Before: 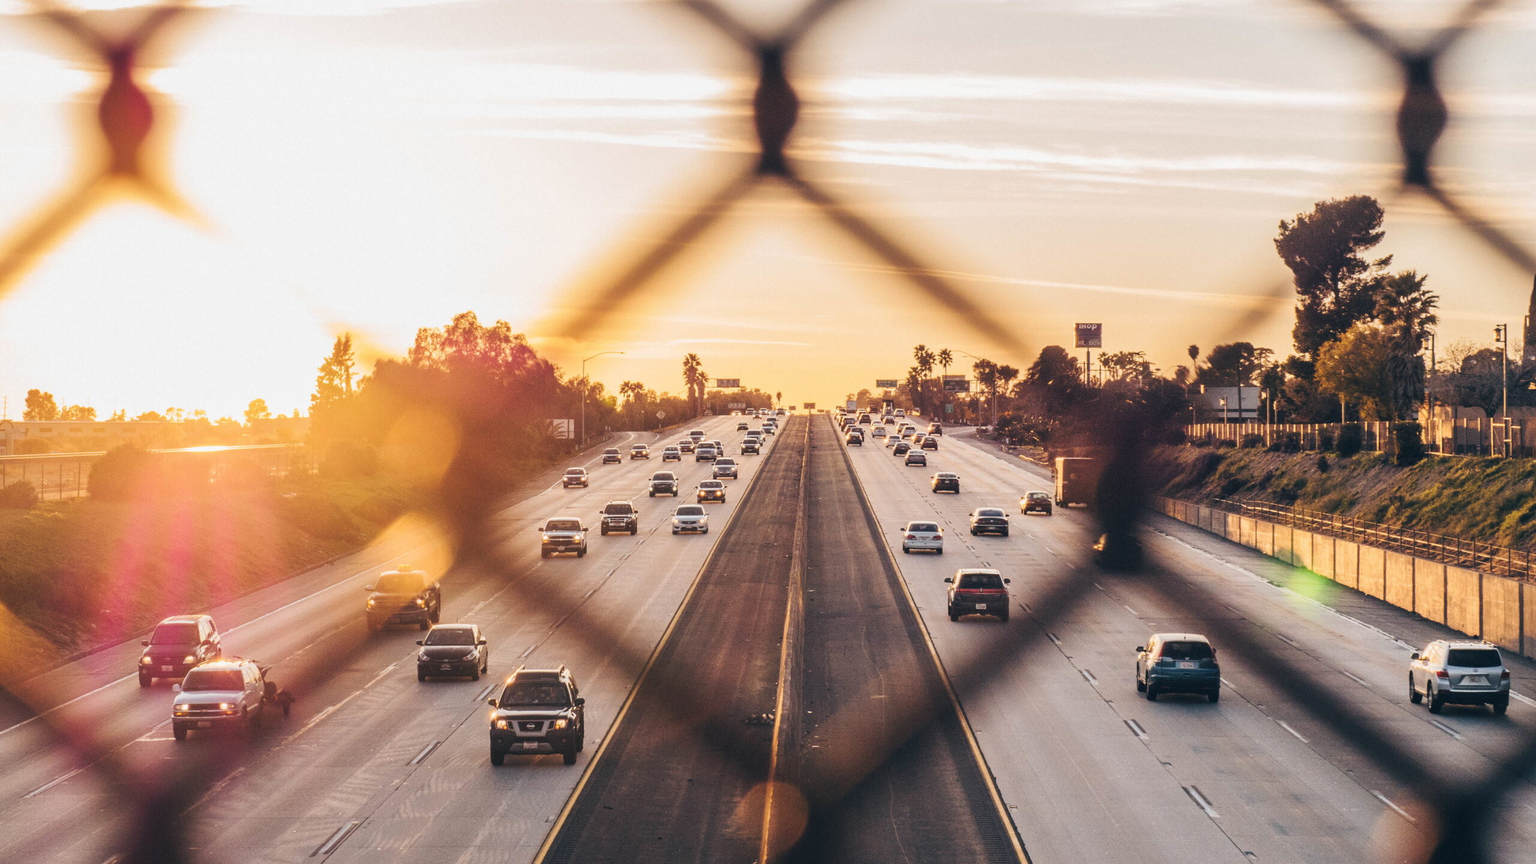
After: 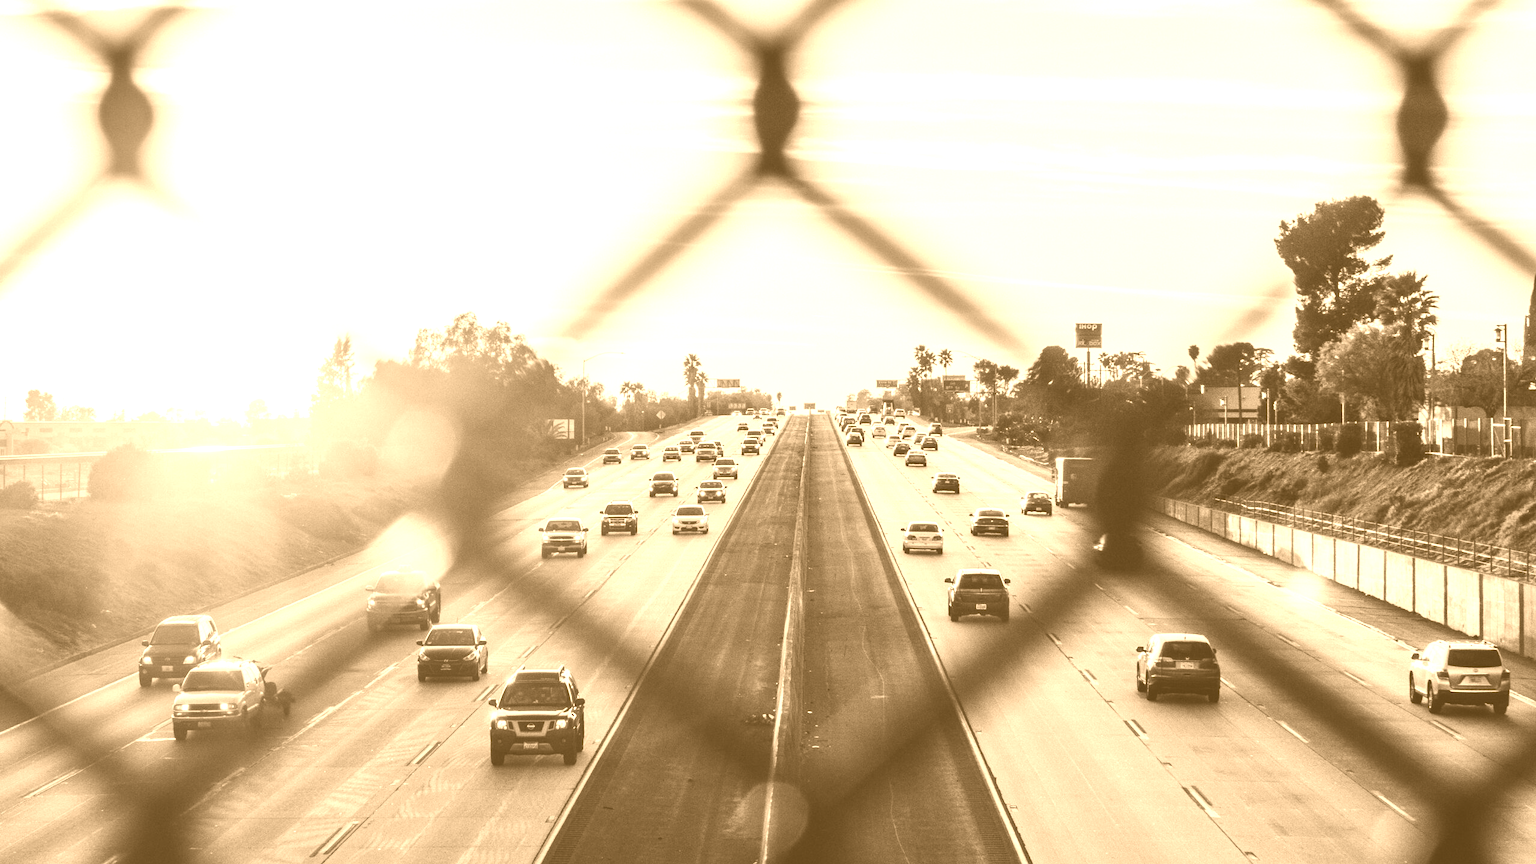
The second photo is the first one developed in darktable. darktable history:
color balance: output saturation 110%
contrast brightness saturation: contrast 0.13, brightness -0.05, saturation 0.16
color balance rgb: perceptual saturation grading › global saturation 25%, global vibrance 20%
colorize: hue 28.8°, source mix 100%
